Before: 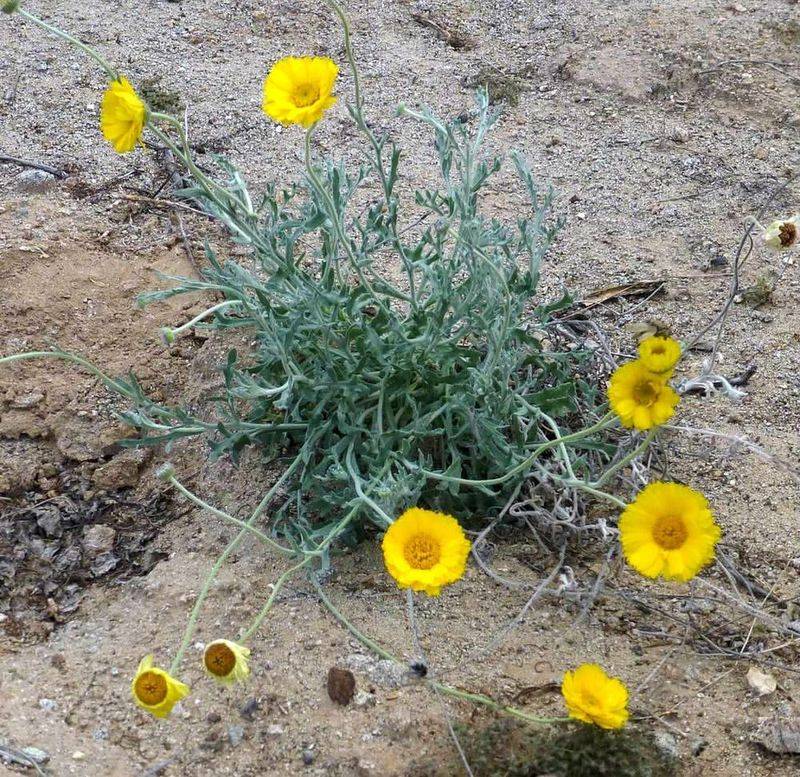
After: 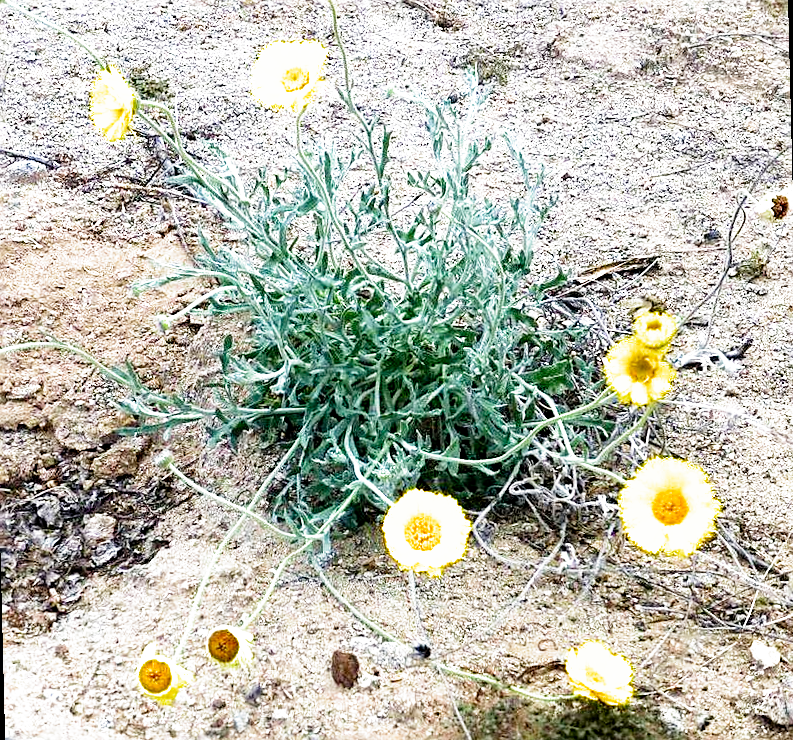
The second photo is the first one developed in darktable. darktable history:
sharpen: on, module defaults
rotate and perspective: rotation -1.42°, crop left 0.016, crop right 0.984, crop top 0.035, crop bottom 0.965
filmic rgb: middle gray luminance 8.8%, black relative exposure -6.3 EV, white relative exposure 2.7 EV, threshold 6 EV, target black luminance 0%, hardness 4.74, latitude 73.47%, contrast 1.332, shadows ↔ highlights balance 10.13%, add noise in highlights 0, preserve chrominance no, color science v3 (2019), use custom middle-gray values true, iterations of high-quality reconstruction 0, contrast in highlights soft, enable highlight reconstruction true
